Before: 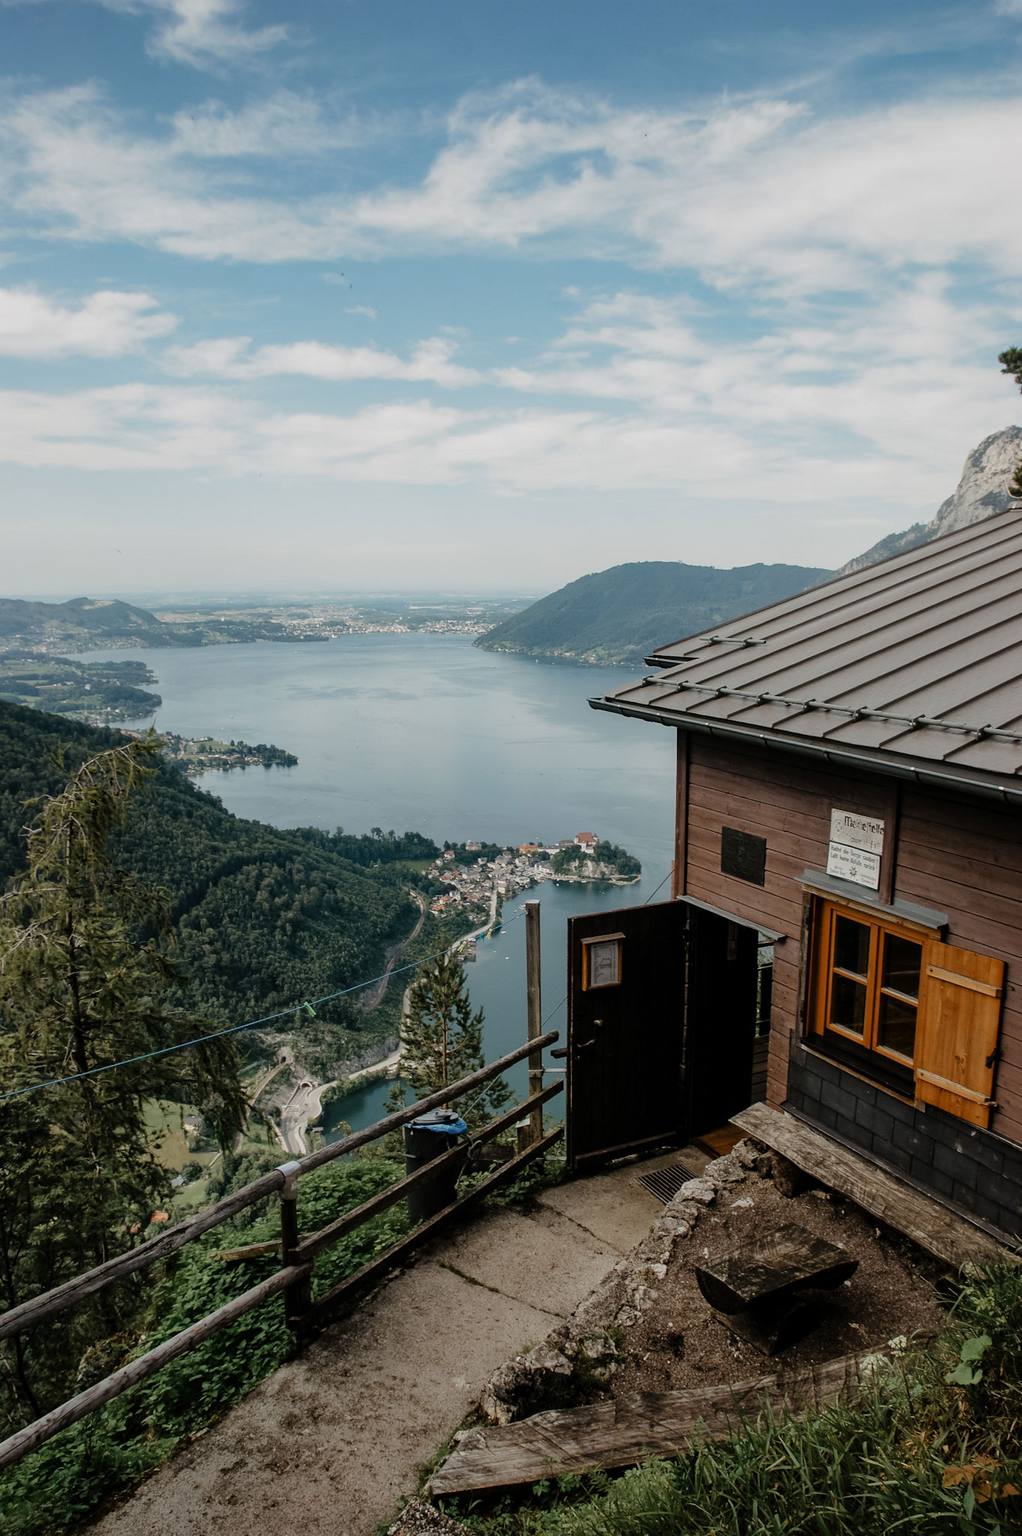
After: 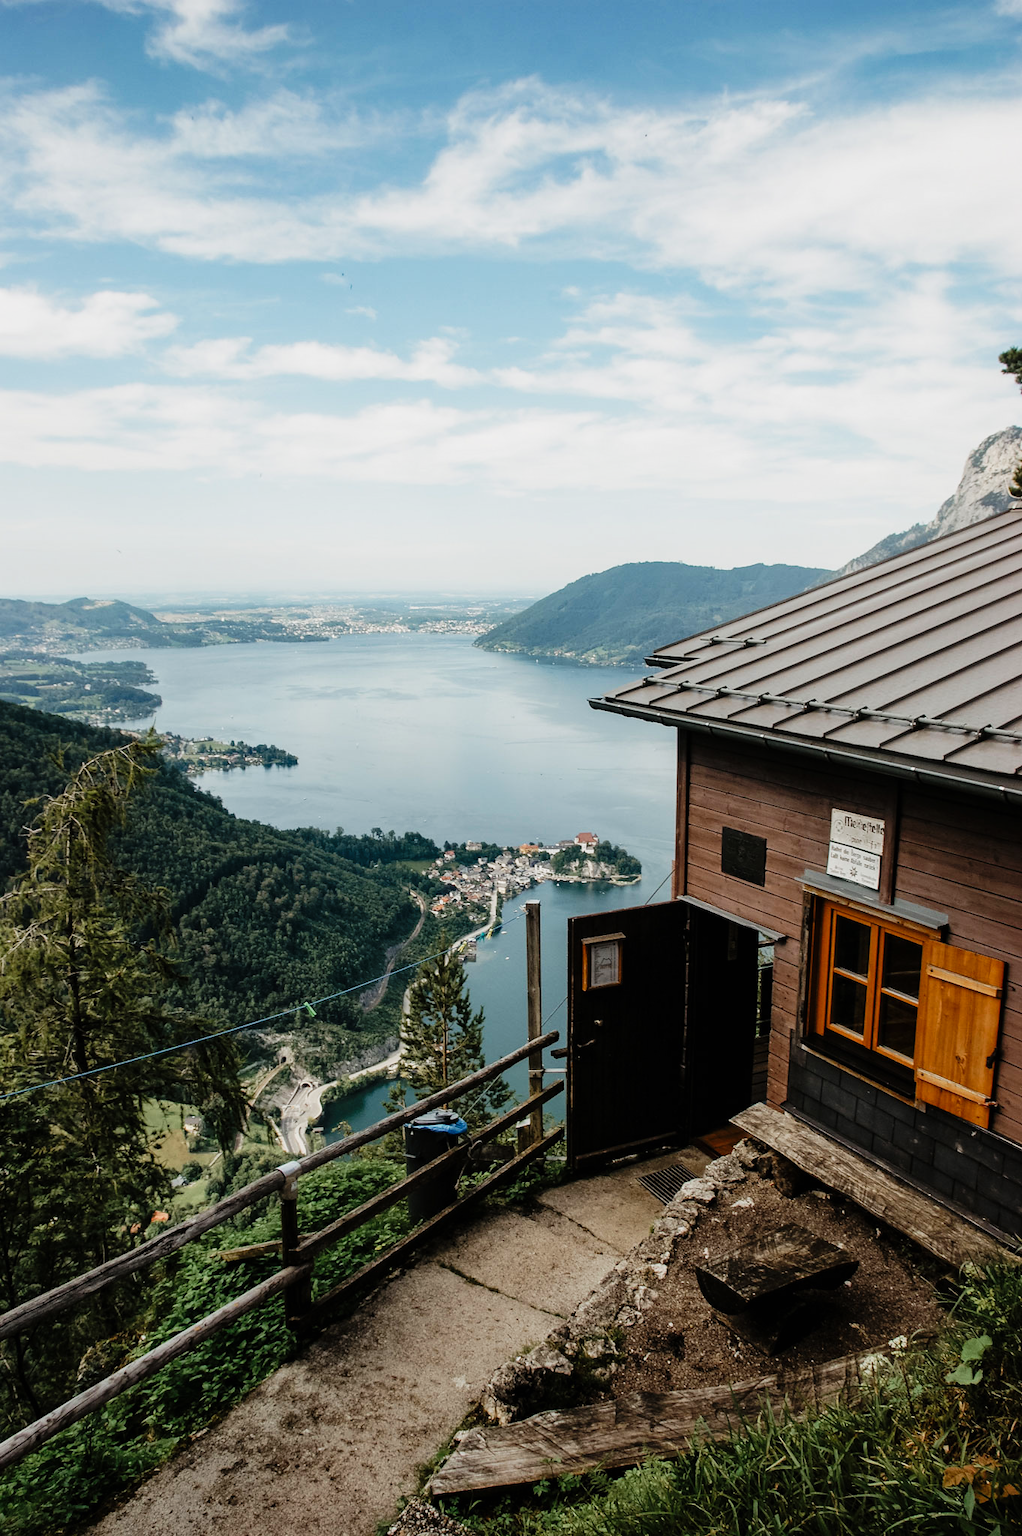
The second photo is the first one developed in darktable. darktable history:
tone curve: curves: ch0 [(0, 0.003) (0.044, 0.032) (0.12, 0.089) (0.19, 0.164) (0.269, 0.269) (0.473, 0.533) (0.595, 0.695) (0.718, 0.823) (0.855, 0.931) (1, 0.982)]; ch1 [(0, 0) (0.243, 0.245) (0.427, 0.387) (0.493, 0.481) (0.501, 0.5) (0.521, 0.528) (0.554, 0.586) (0.607, 0.655) (0.671, 0.735) (0.796, 0.85) (1, 1)]; ch2 [(0, 0) (0.249, 0.216) (0.357, 0.317) (0.448, 0.432) (0.478, 0.492) (0.498, 0.499) (0.517, 0.519) (0.537, 0.57) (0.569, 0.623) (0.61, 0.663) (0.706, 0.75) (0.808, 0.809) (0.991, 0.968)], preserve colors none
